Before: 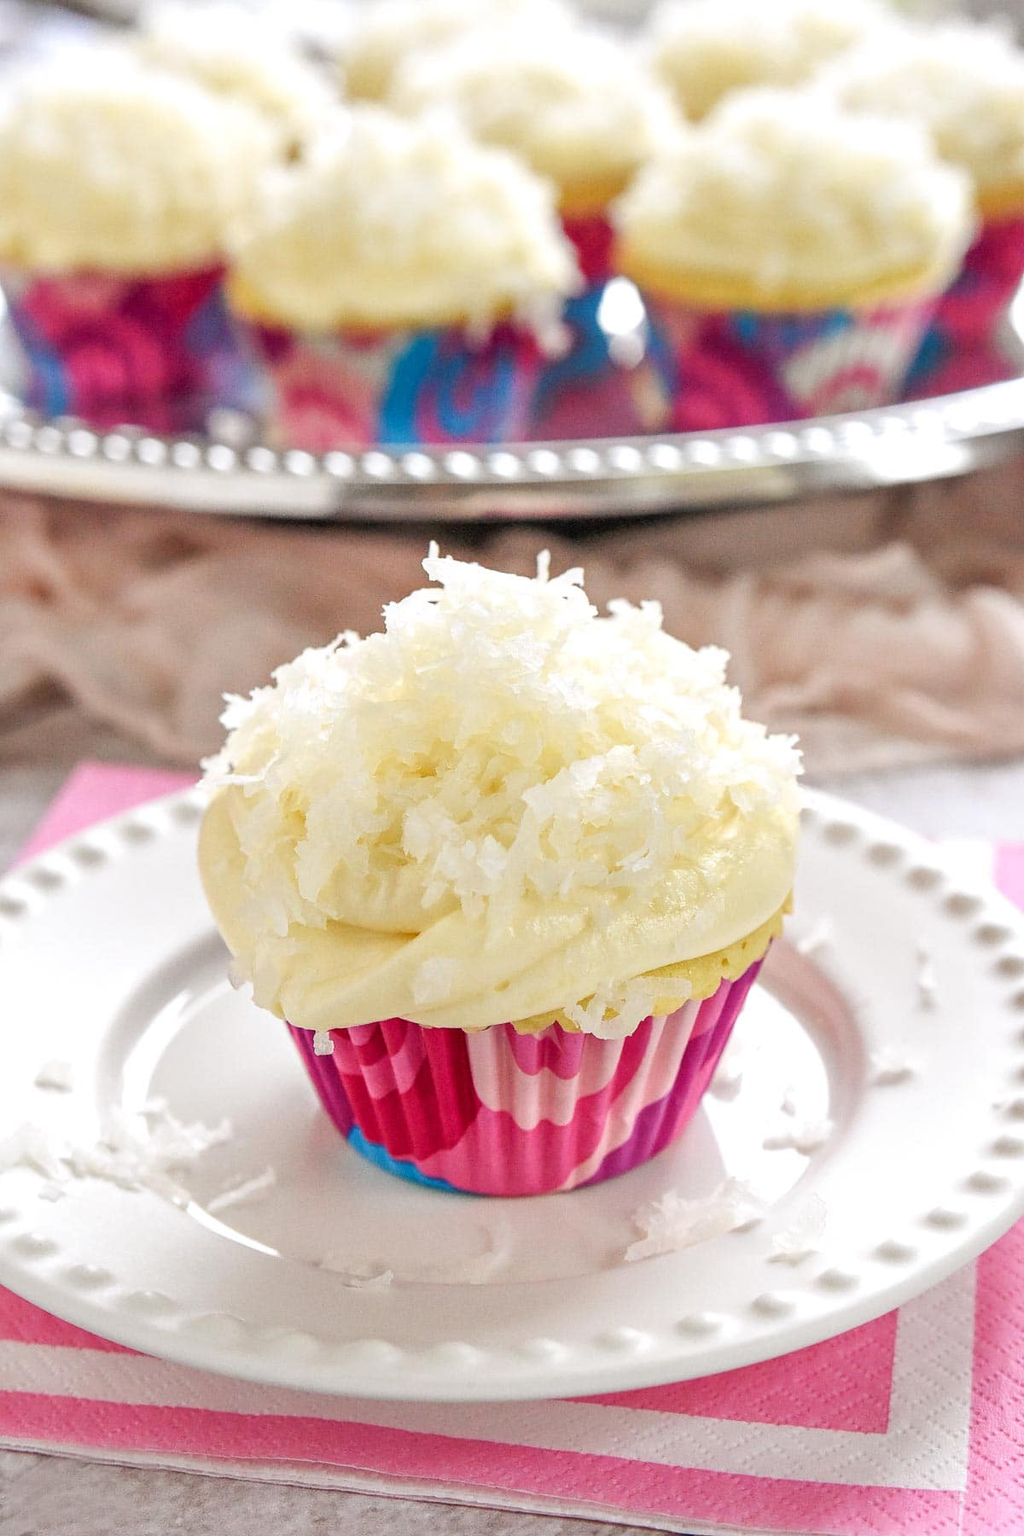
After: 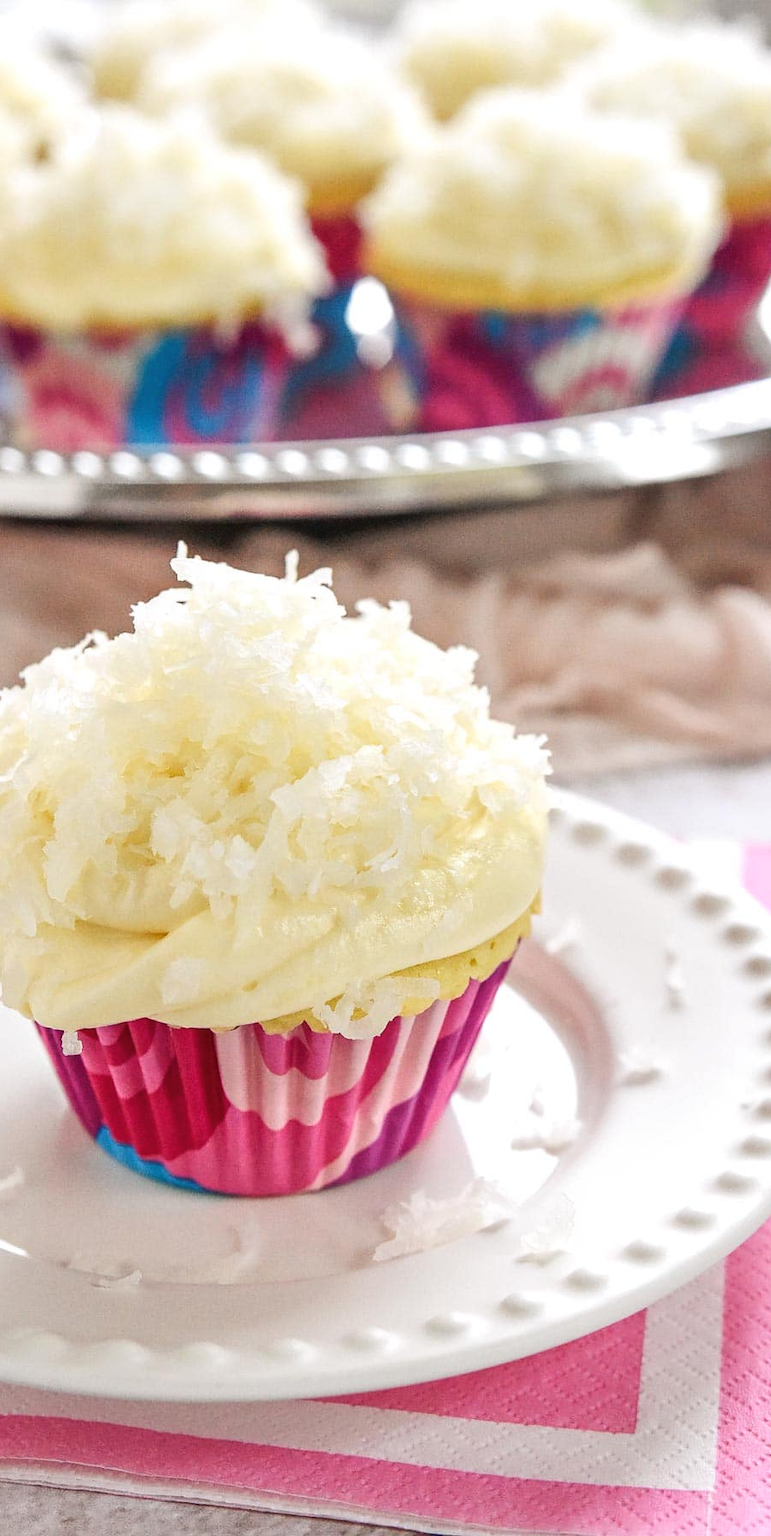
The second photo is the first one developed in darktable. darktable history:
crop and rotate: left 24.6%
tone curve: curves: ch0 [(0, 0.032) (0.181, 0.156) (0.751, 0.762) (1, 1)], color space Lab, linked channels, preserve colors none
